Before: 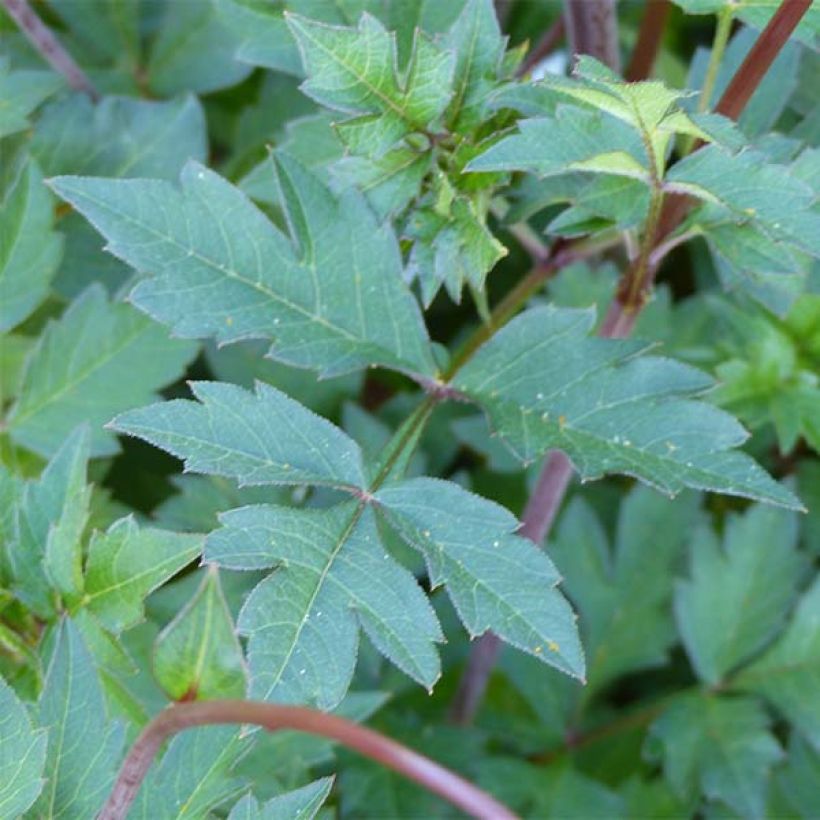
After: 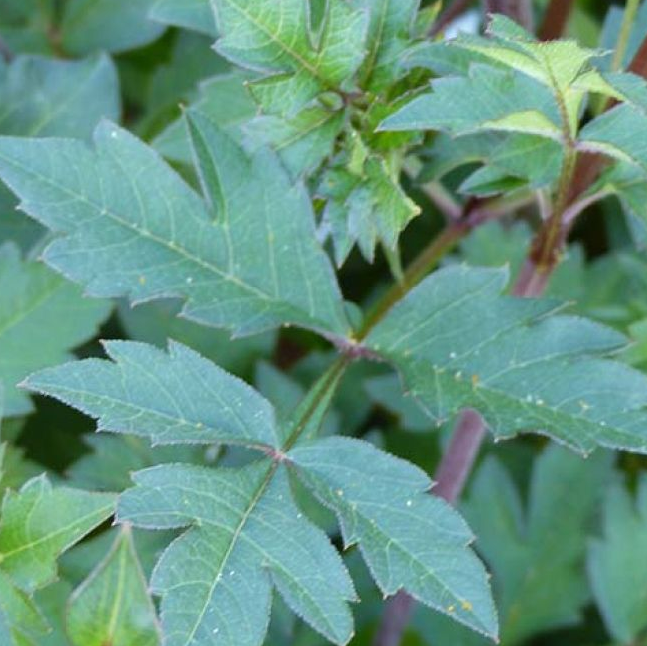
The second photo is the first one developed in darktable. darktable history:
crop and rotate: left 10.719%, top 5.009%, right 10.307%, bottom 16.157%
